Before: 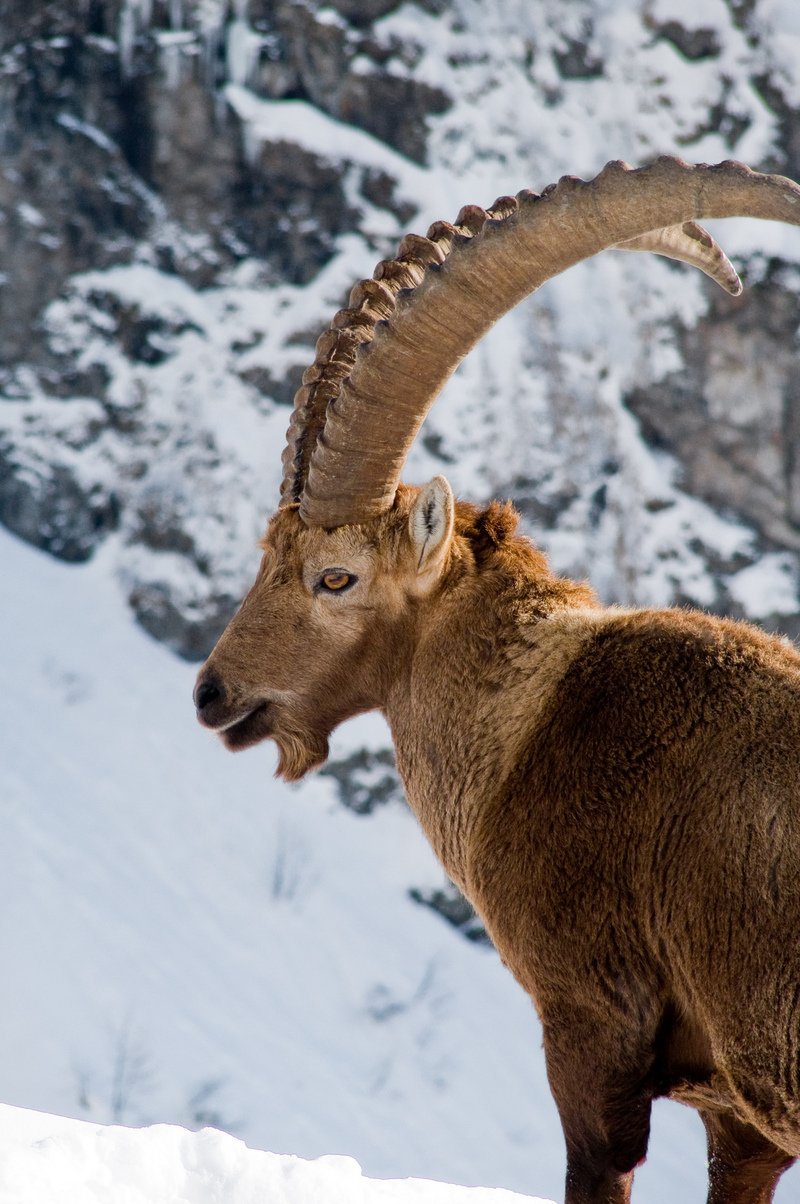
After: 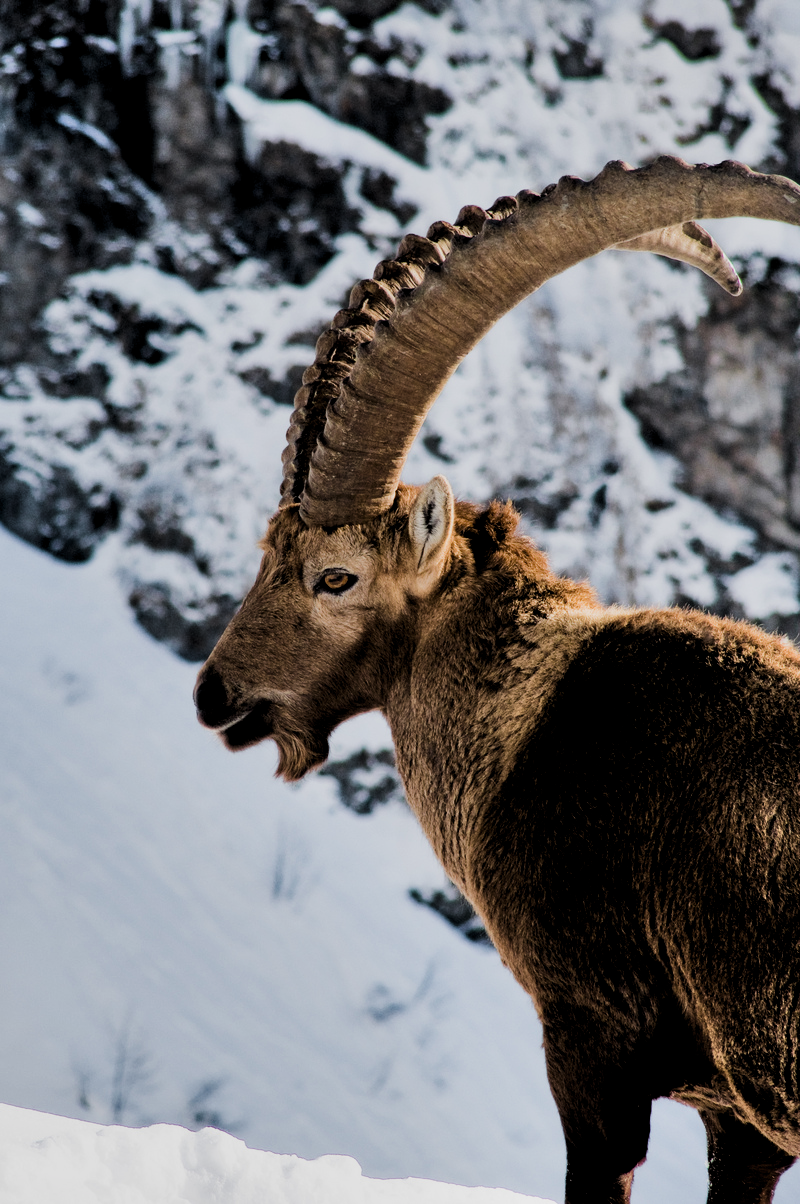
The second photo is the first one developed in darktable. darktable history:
levels: levels [0.029, 0.545, 0.971]
shadows and highlights: low approximation 0.01, soften with gaussian
velvia: on, module defaults
filmic rgb: black relative exposure -5.14 EV, white relative exposure 3.98 EV, hardness 2.89, contrast 1.398, highlights saturation mix -28.77%
